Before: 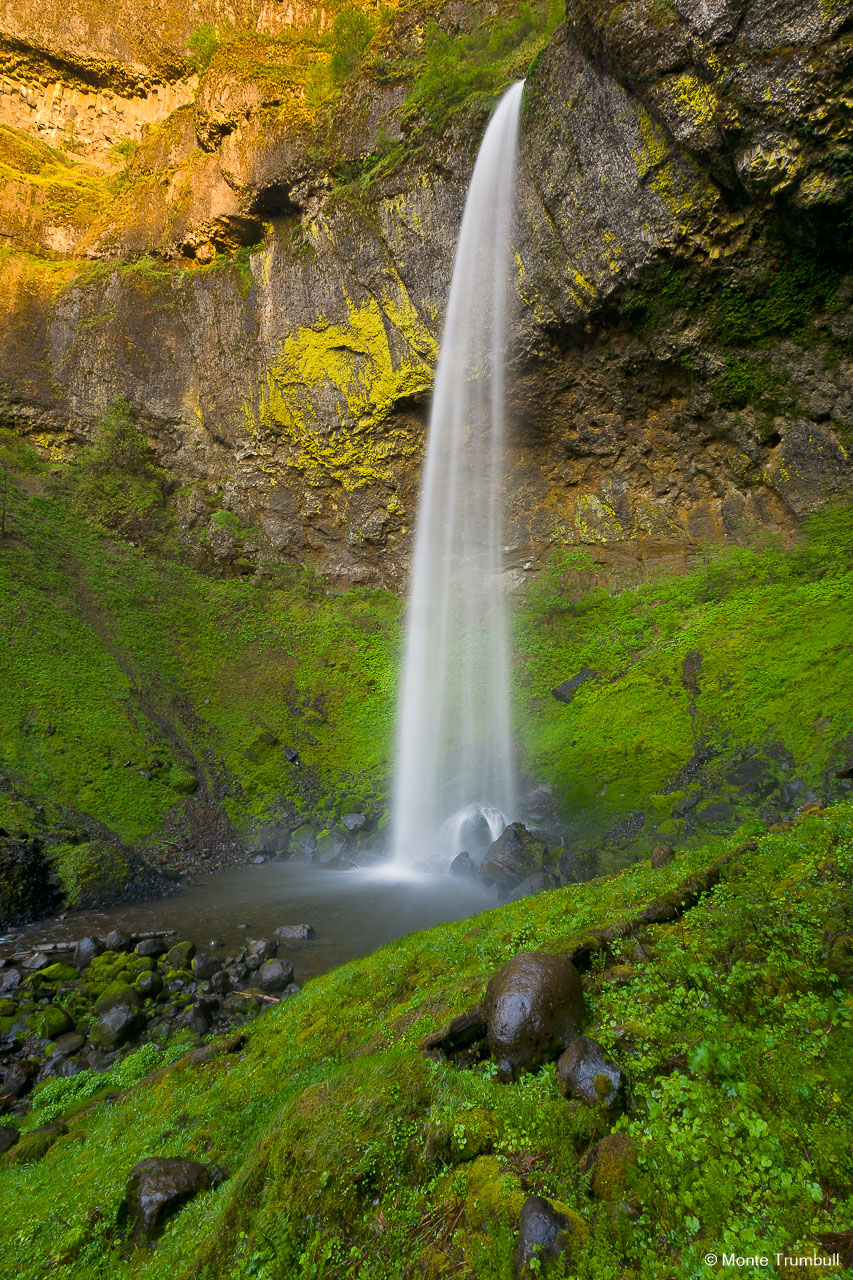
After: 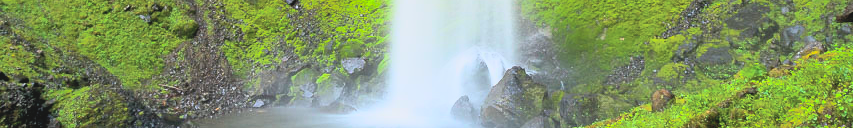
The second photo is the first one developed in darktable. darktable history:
crop and rotate: top 59.084%, bottom 30.916%
base curve: curves: ch0 [(0, 0) (0.005, 0.002) (0.193, 0.295) (0.399, 0.664) (0.75, 0.928) (1, 1)]
tone curve: curves: ch0 [(0, 0.052) (0.207, 0.35) (0.392, 0.592) (0.54, 0.803) (0.725, 0.922) (0.99, 0.974)], color space Lab, independent channels, preserve colors none
shadows and highlights: shadows 40, highlights -60
